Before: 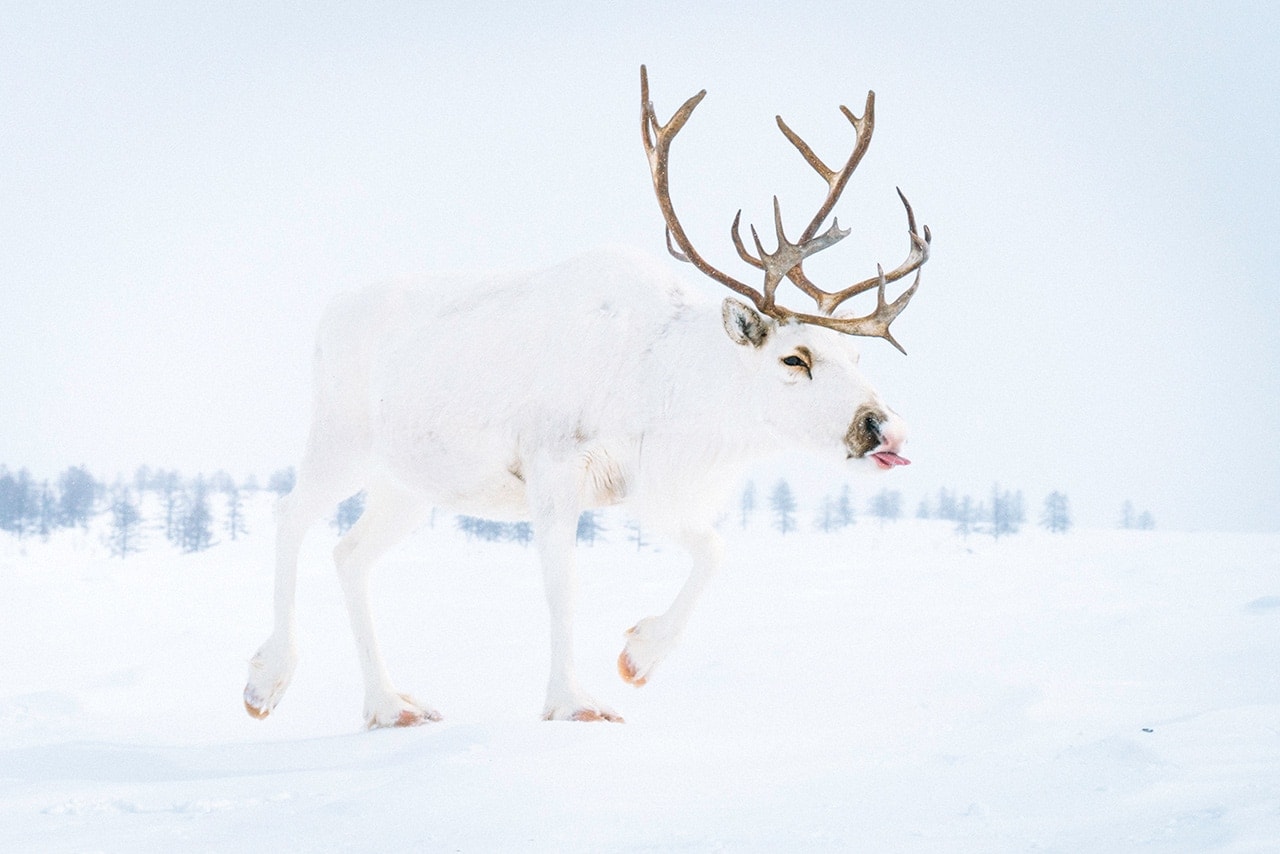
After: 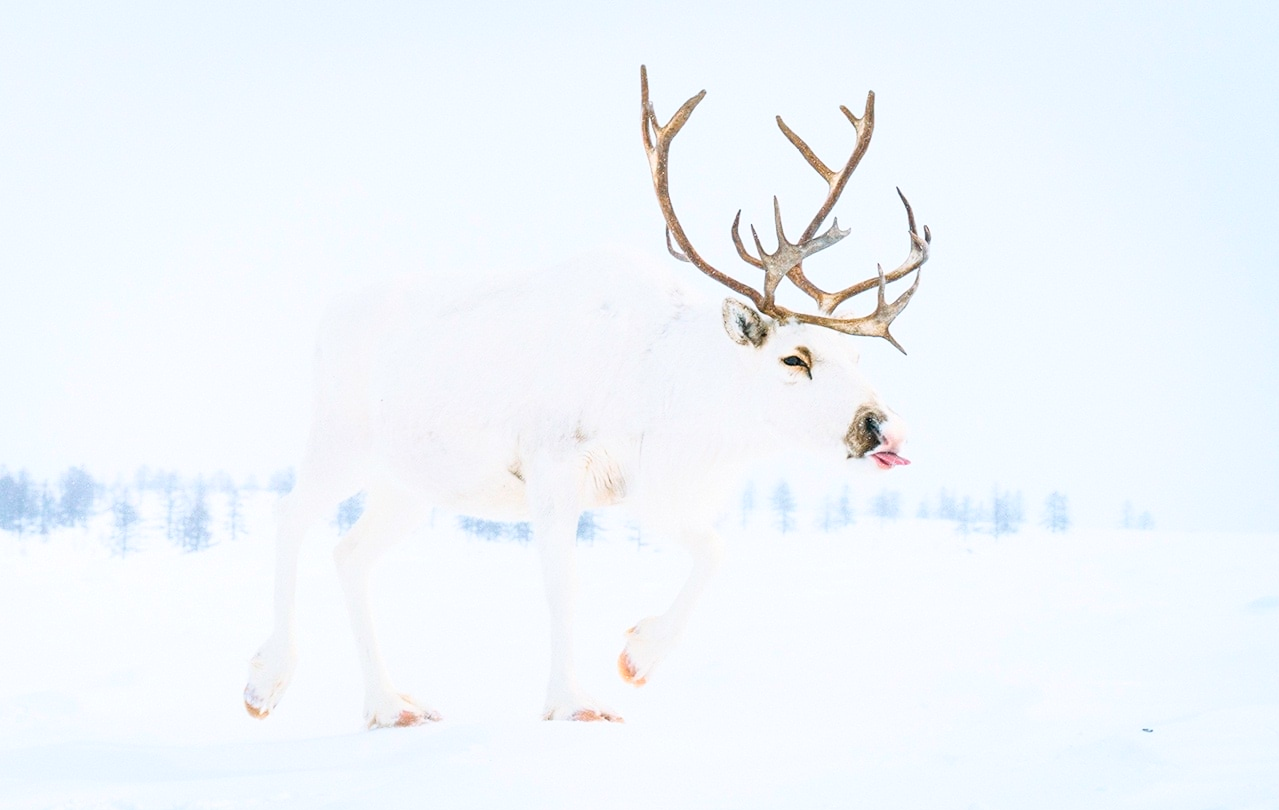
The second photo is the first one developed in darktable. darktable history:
color balance rgb: linear chroma grading › shadows 19.44%, linear chroma grading › highlights 3.42%, linear chroma grading › mid-tones 10.16%
crop and rotate: top 0%, bottom 5.097%
base curve: curves: ch0 [(0, 0) (0.666, 0.806) (1, 1)]
